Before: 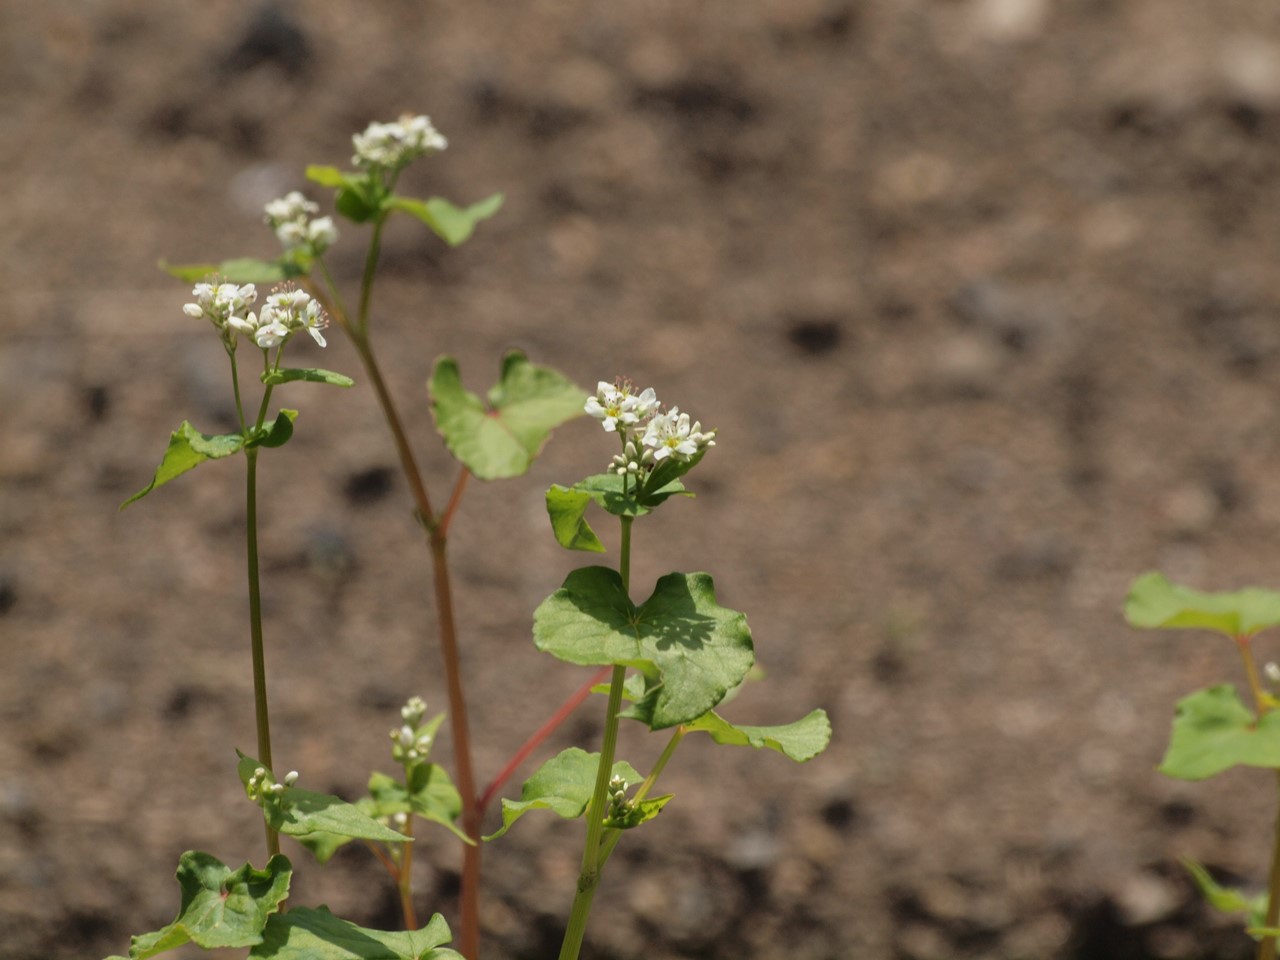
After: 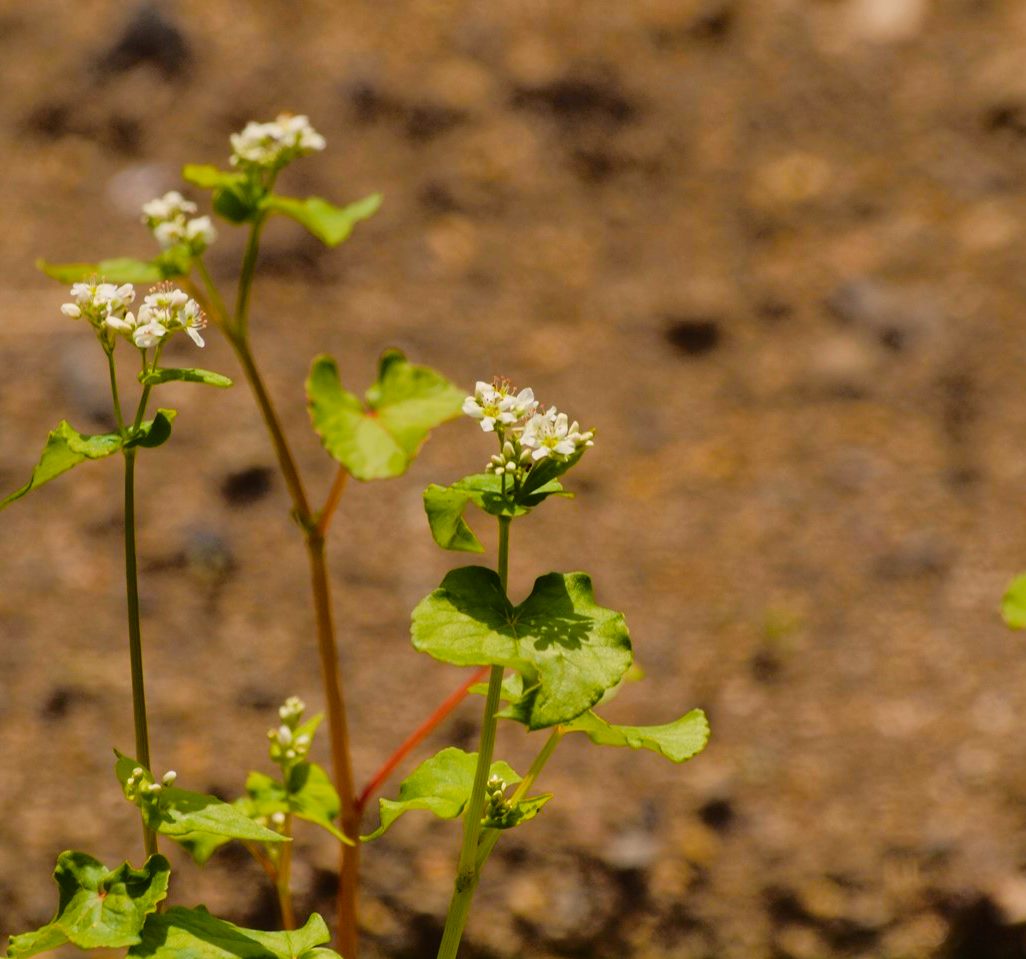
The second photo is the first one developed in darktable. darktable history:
crop and rotate: left 9.536%, right 10.285%
color balance rgb: power › luminance -3.571%, power › chroma 0.583%, power › hue 38.5°, highlights gain › chroma 1.408%, highlights gain › hue 51.47°, linear chroma grading › global chroma 20.205%, perceptual saturation grading › global saturation 39.26%, perceptual saturation grading › highlights -24.905%, perceptual saturation grading › mid-tones 34.881%, perceptual saturation grading › shadows 34.88%, global vibrance 3.161%
exposure: exposure -0.206 EV, compensate exposure bias true, compensate highlight preservation false
tone curve: curves: ch0 [(0, 0) (0.003, 0.005) (0.011, 0.011) (0.025, 0.022) (0.044, 0.038) (0.069, 0.062) (0.1, 0.091) (0.136, 0.128) (0.177, 0.183) (0.224, 0.246) (0.277, 0.325) (0.335, 0.403) (0.399, 0.473) (0.468, 0.557) (0.543, 0.638) (0.623, 0.709) (0.709, 0.782) (0.801, 0.847) (0.898, 0.923) (1, 1)], color space Lab, independent channels, preserve colors none
shadows and highlights: soften with gaussian
